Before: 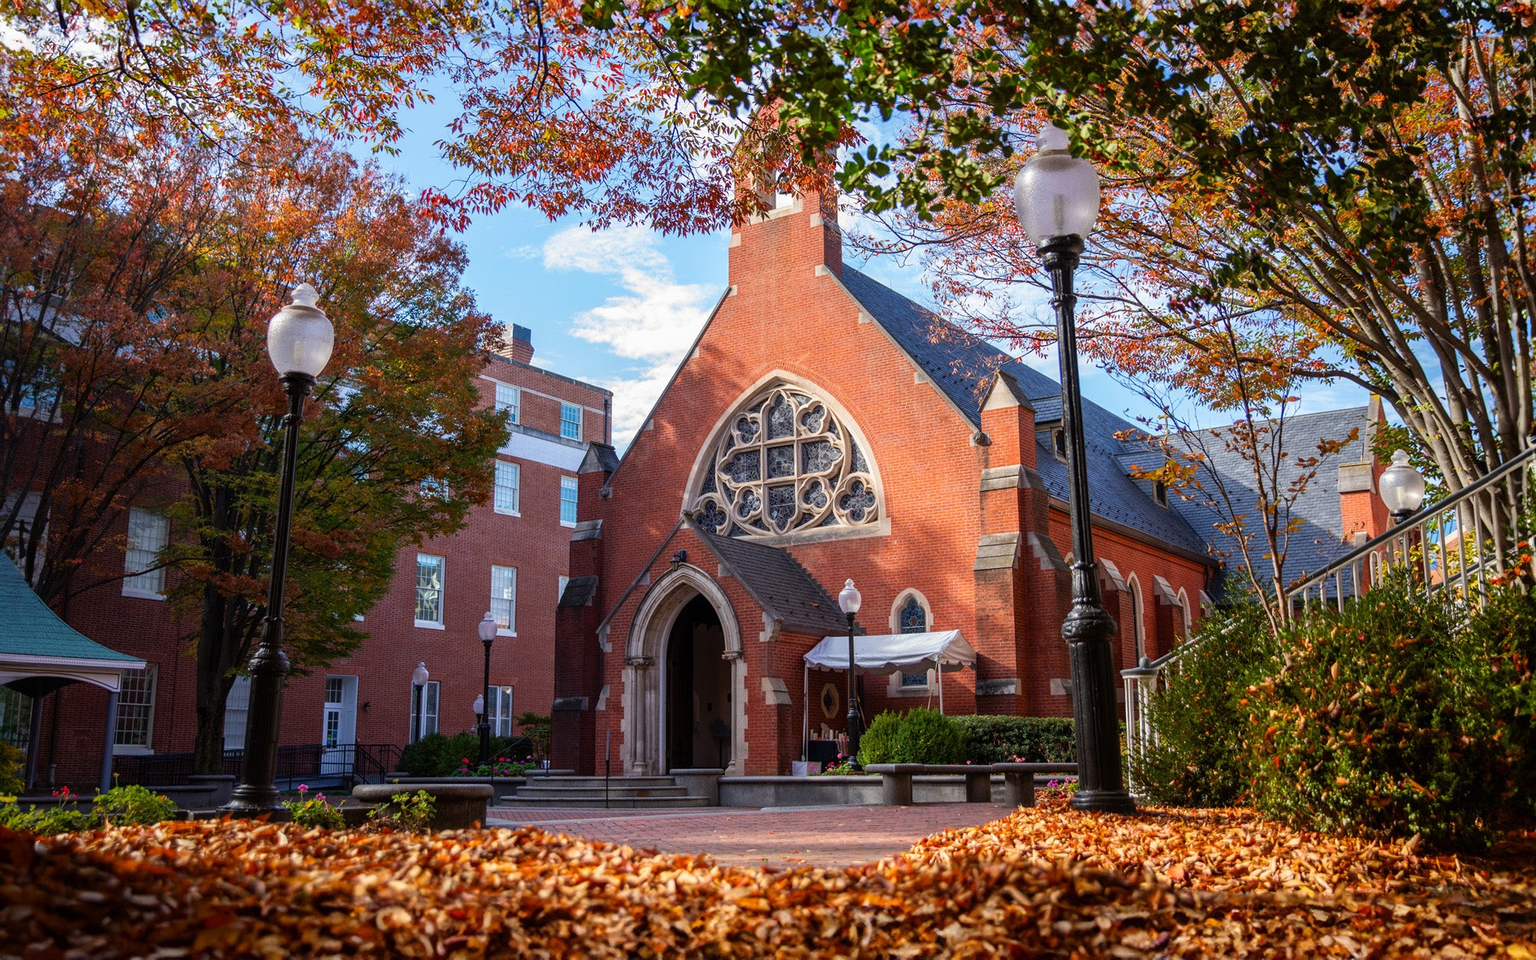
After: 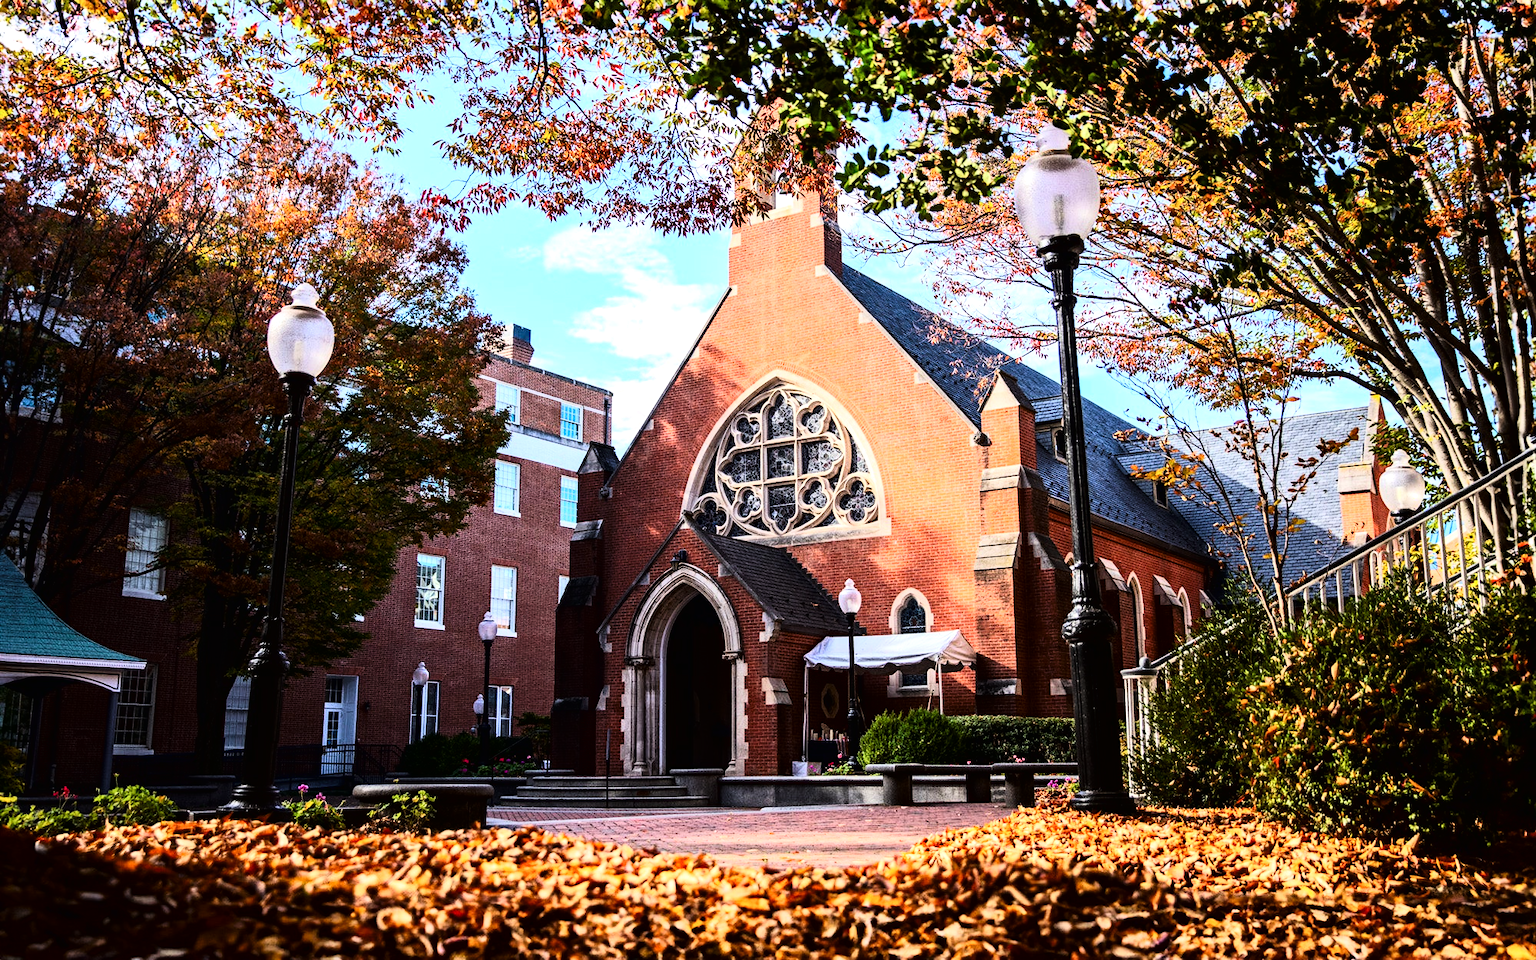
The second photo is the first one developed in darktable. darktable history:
exposure: black level correction 0, exposure 0.395 EV, compensate highlight preservation false
tone curve: curves: ch0 [(0, 0.006) (0.046, 0.011) (0.13, 0.062) (0.338, 0.327) (0.494, 0.55) (0.728, 0.835) (1, 1)]; ch1 [(0, 0) (0.346, 0.324) (0.45, 0.431) (0.5, 0.5) (0.522, 0.517) (0.55, 0.57) (1, 1)]; ch2 [(0, 0) (0.453, 0.418) (0.5, 0.5) (0.526, 0.524) (0.554, 0.598) (0.622, 0.679) (0.707, 0.761) (1, 1)], color space Lab, linked channels, preserve colors none
contrast brightness saturation: contrast 0.274
haze removal: compatibility mode true, adaptive false
